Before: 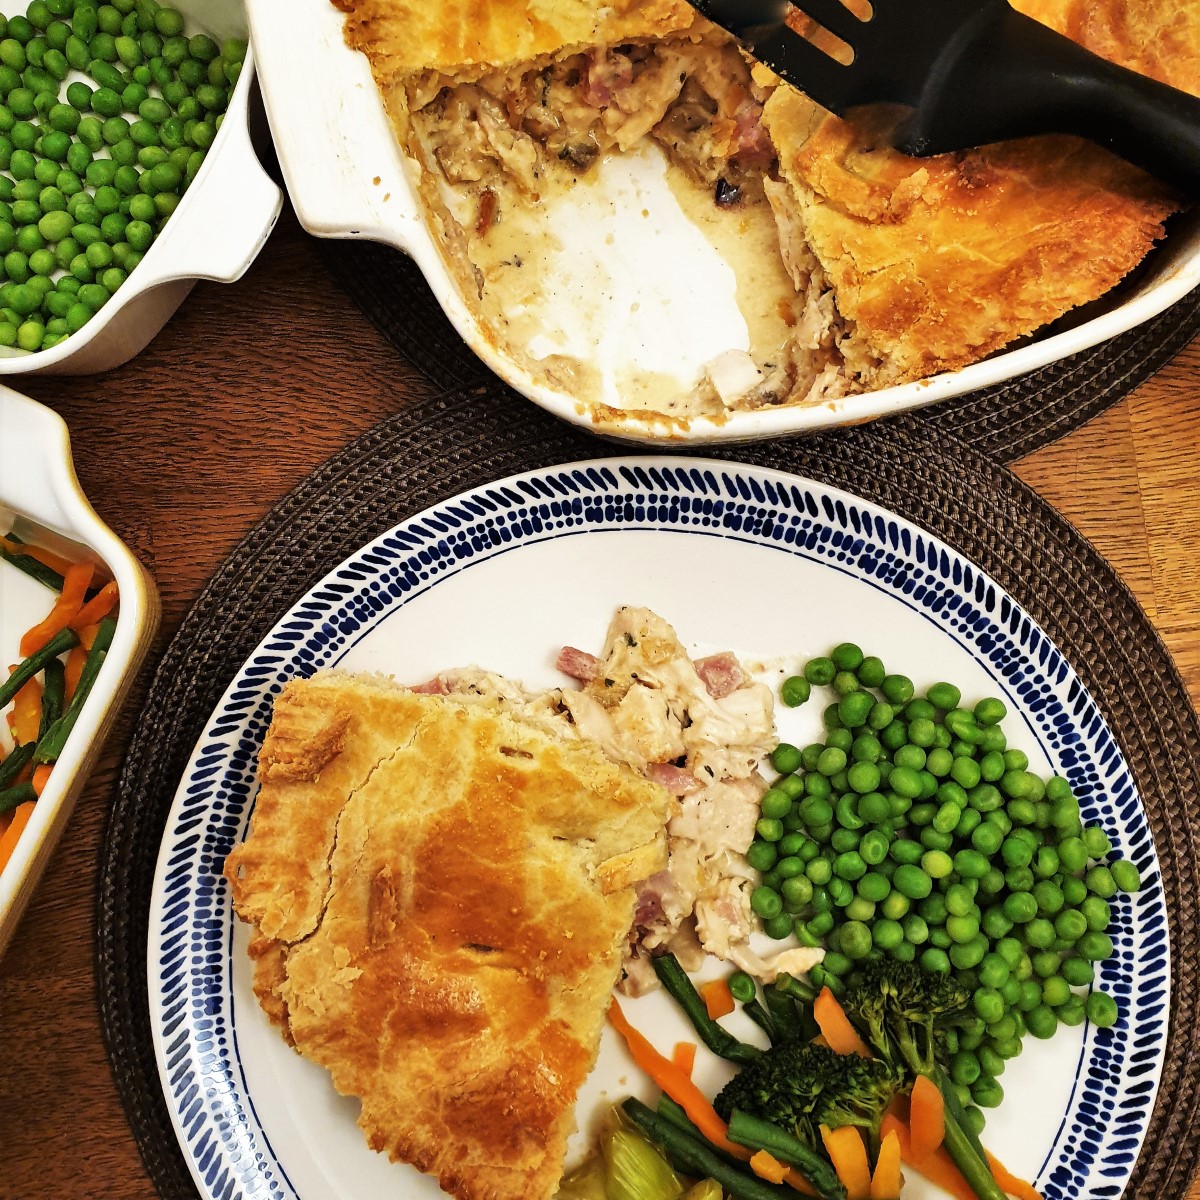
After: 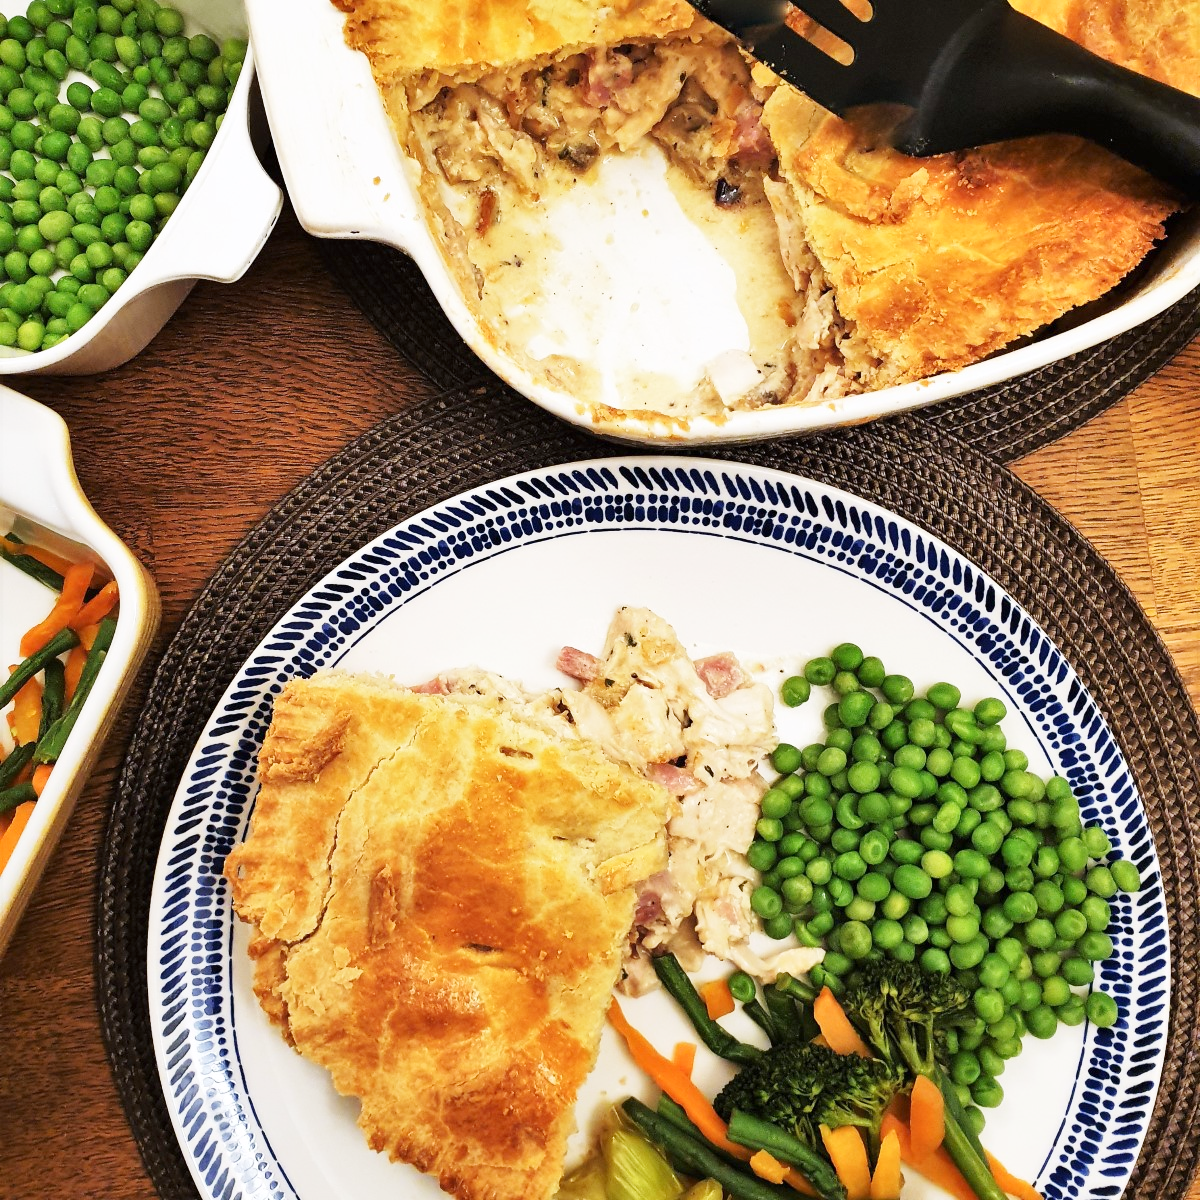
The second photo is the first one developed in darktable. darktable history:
base curve: curves: ch0 [(0, 0) (0.204, 0.334) (0.55, 0.733) (1, 1)], preserve colors none
white balance: red 1.004, blue 1.024
